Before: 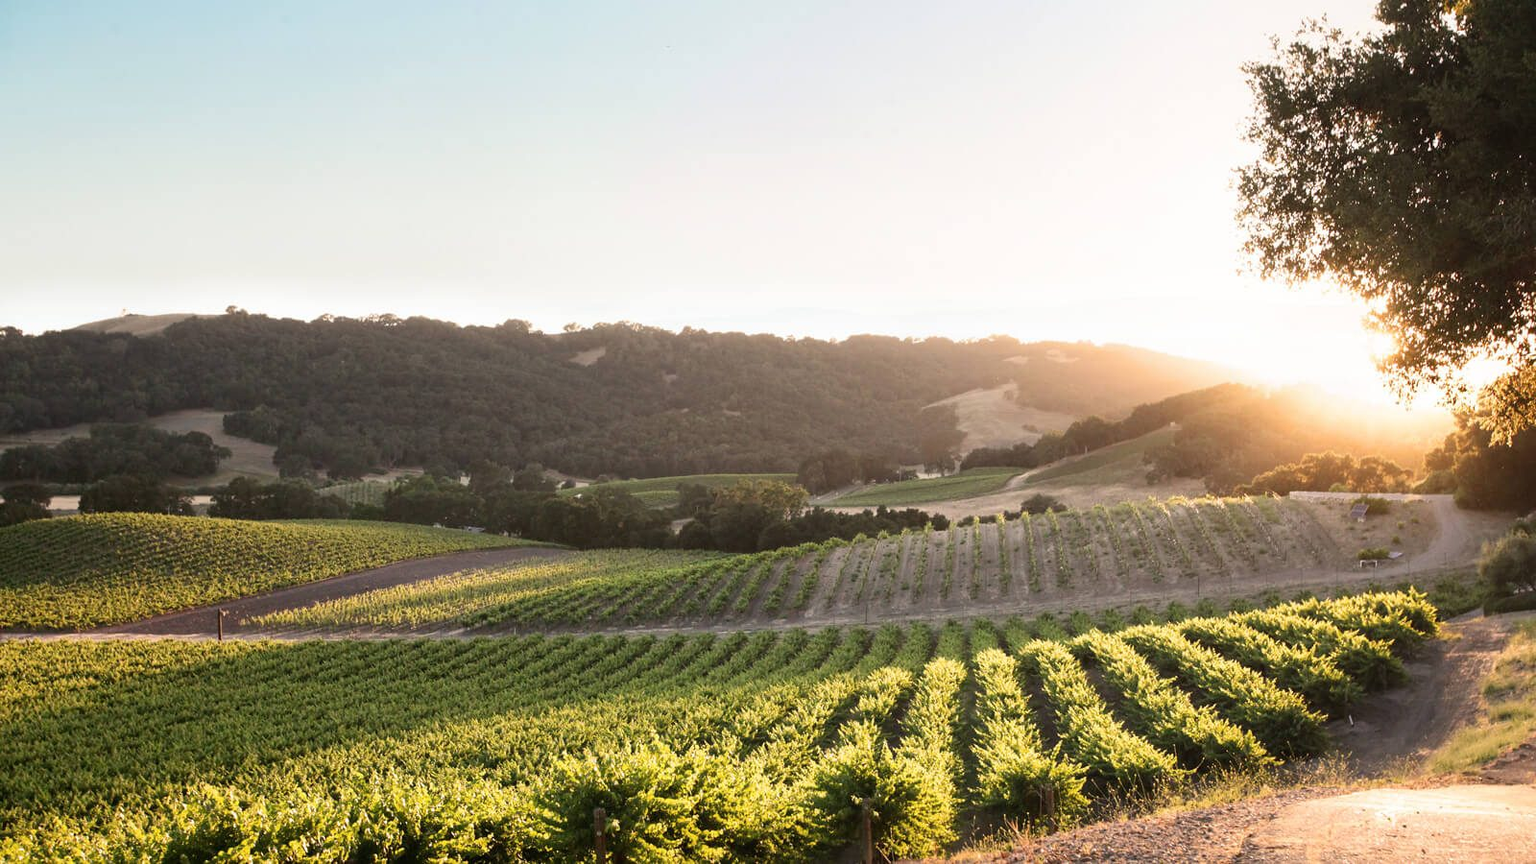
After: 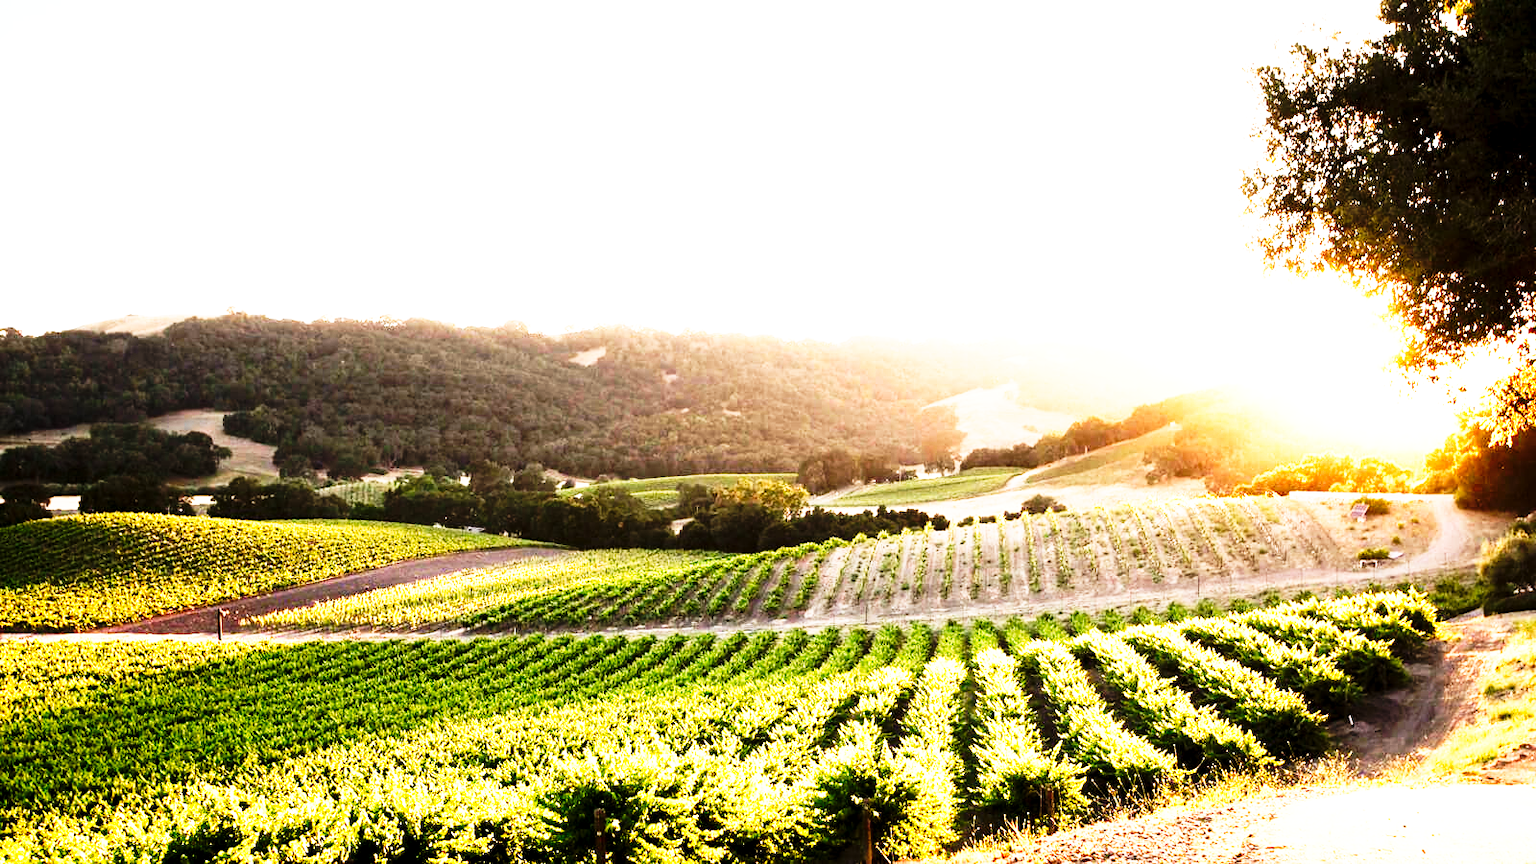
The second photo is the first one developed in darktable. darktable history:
exposure: black level correction 0.011, exposure 1.077 EV, compensate exposure bias true, compensate highlight preservation false
tone curve: curves: ch0 [(0, 0) (0.003, 0.005) (0.011, 0.008) (0.025, 0.013) (0.044, 0.017) (0.069, 0.022) (0.1, 0.029) (0.136, 0.038) (0.177, 0.053) (0.224, 0.081) (0.277, 0.128) (0.335, 0.214) (0.399, 0.343) (0.468, 0.478) (0.543, 0.641) (0.623, 0.798) (0.709, 0.911) (0.801, 0.971) (0.898, 0.99) (1, 1)], preserve colors none
